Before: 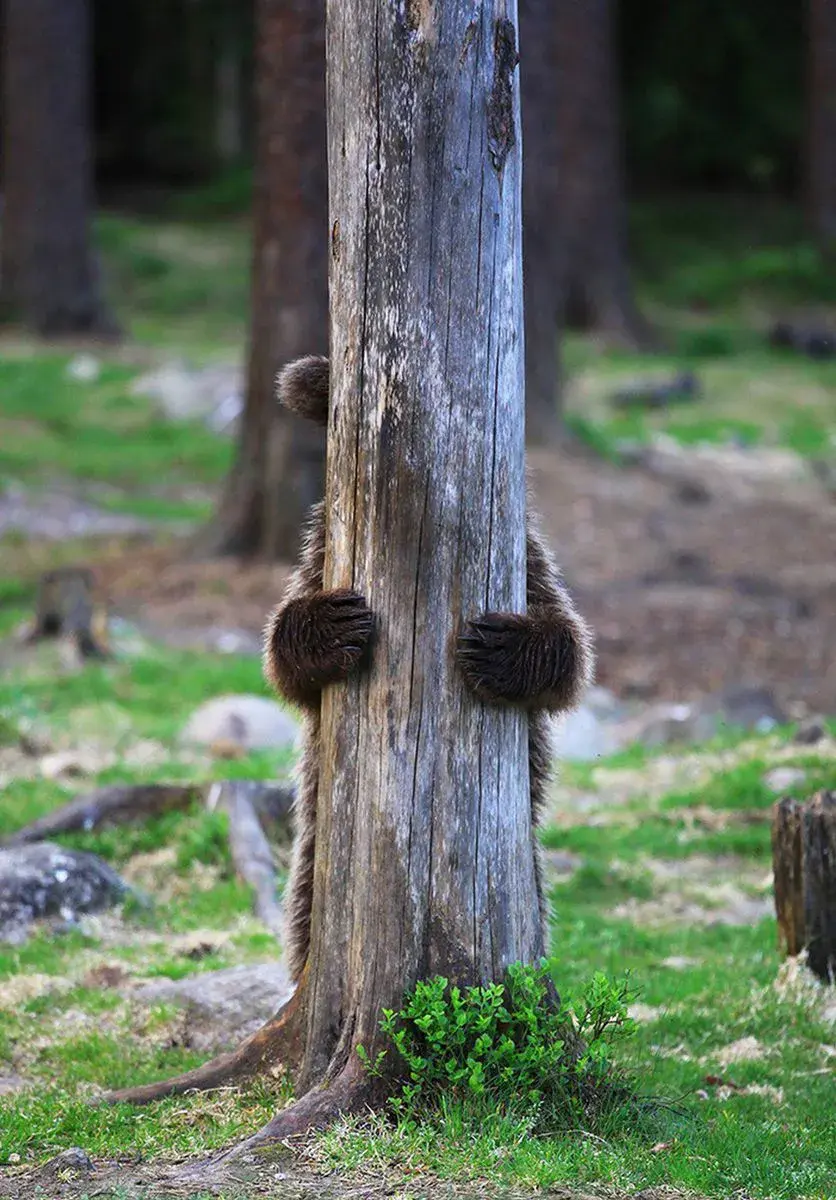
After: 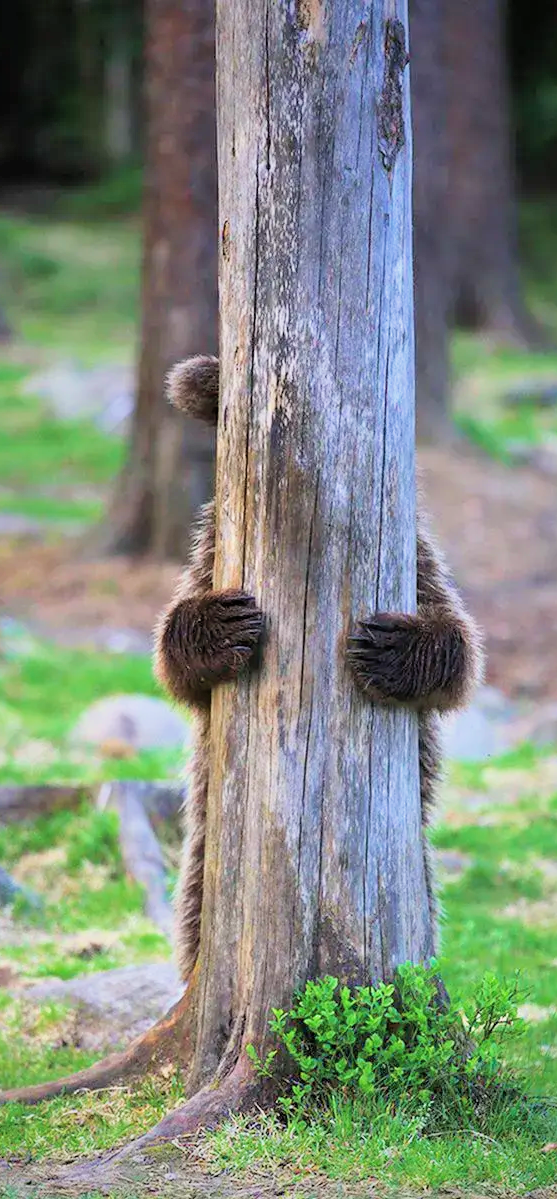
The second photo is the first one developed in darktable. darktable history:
filmic rgb: black relative exposure -7.65 EV, white relative exposure 4.56 EV, hardness 3.61, color science v6 (2022)
contrast brightness saturation: saturation -0.088
exposure: exposure 1.206 EV, compensate exposure bias true, compensate highlight preservation false
crop and rotate: left 13.359%, right 19.98%
vignetting: fall-off start 99.55%, fall-off radius 71.25%, brightness -0.63, saturation -0.008, width/height ratio 1.178, unbound false
shadows and highlights: on, module defaults
velvia: on, module defaults
